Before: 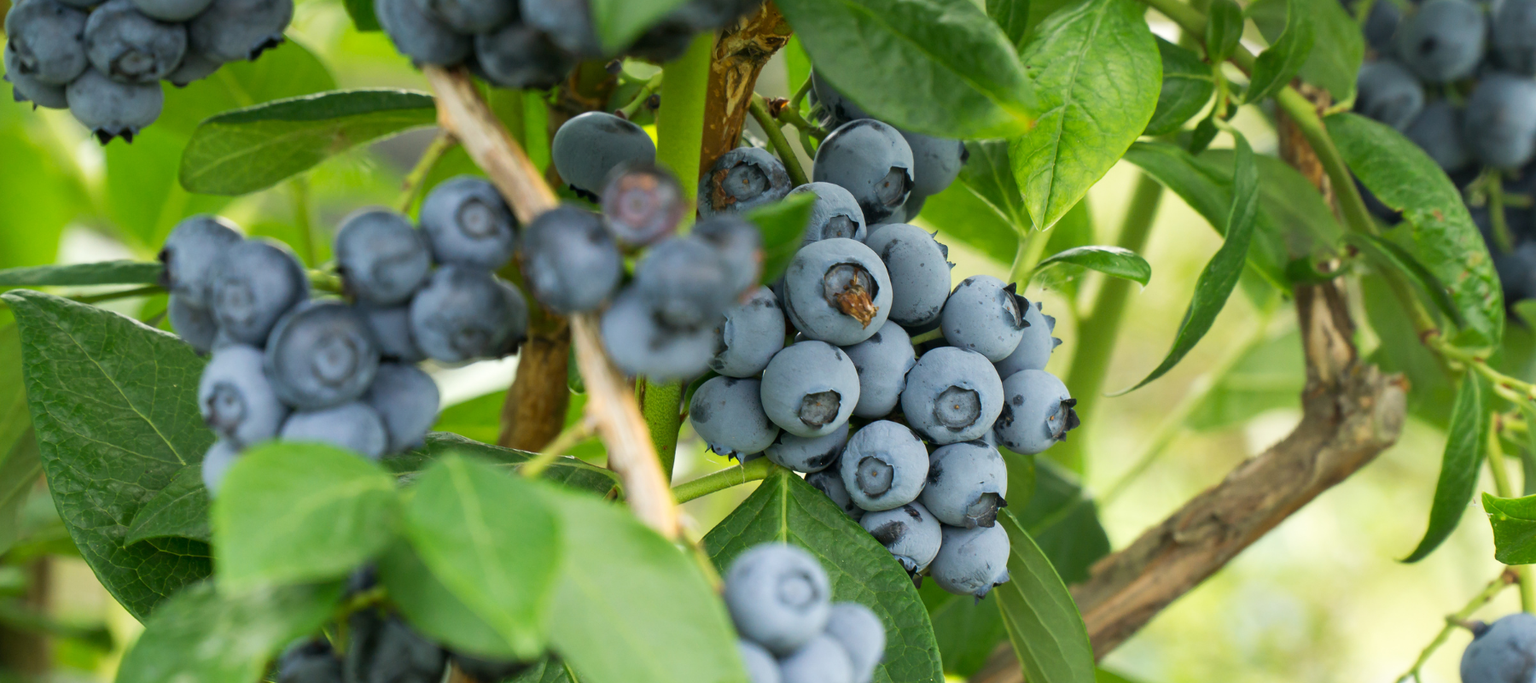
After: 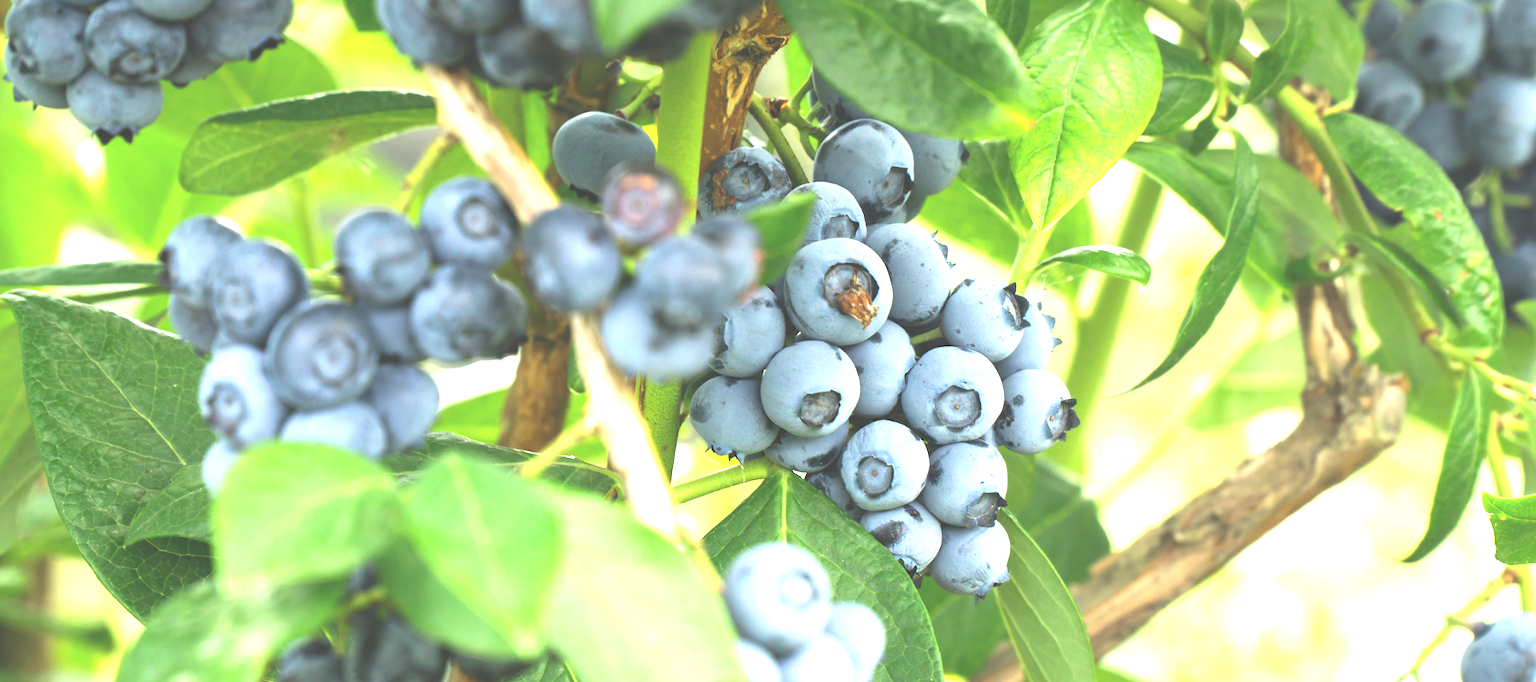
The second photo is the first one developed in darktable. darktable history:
exposure: black level correction -0.023, exposure 1.397 EV, compensate highlight preservation false
tone equalizer: on, module defaults
